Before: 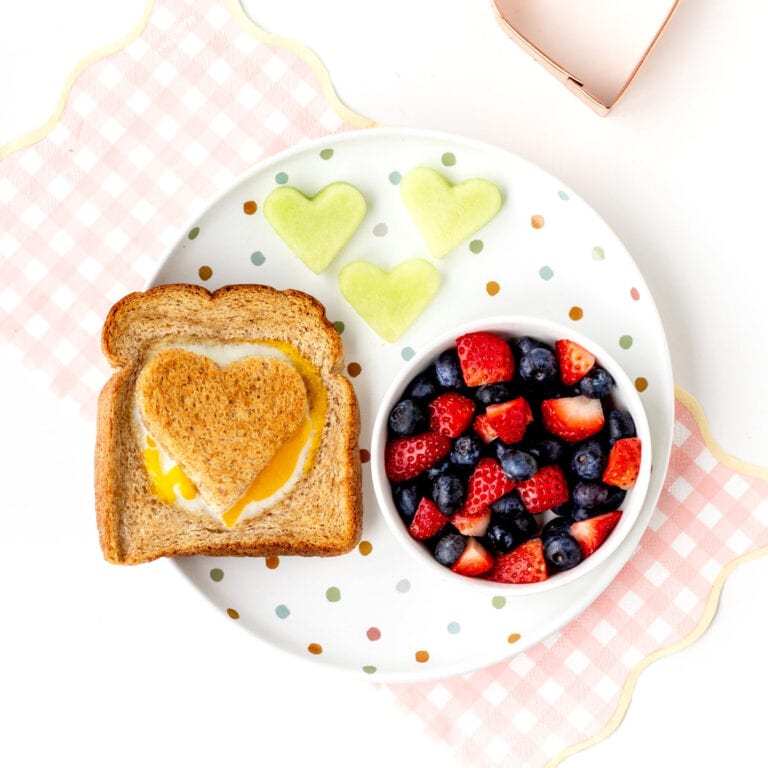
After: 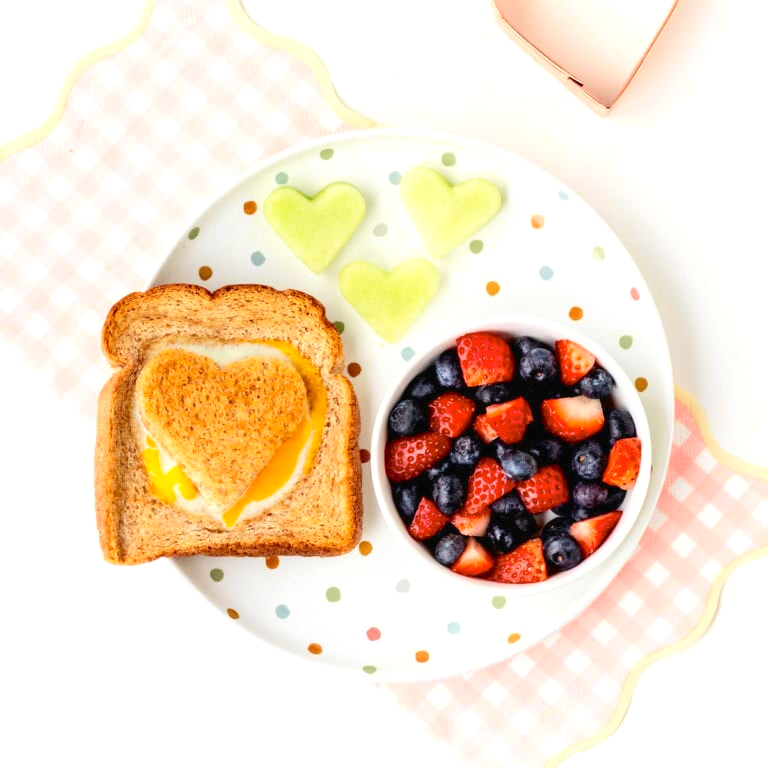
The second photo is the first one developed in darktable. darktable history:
tone curve: curves: ch0 [(0, 0.014) (0.036, 0.047) (0.15, 0.156) (0.27, 0.258) (0.511, 0.506) (0.761, 0.741) (1, 0.919)]; ch1 [(0, 0) (0.179, 0.173) (0.322, 0.32) (0.429, 0.431) (0.502, 0.5) (0.519, 0.522) (0.562, 0.575) (0.631, 0.65) (0.72, 0.692) (1, 1)]; ch2 [(0, 0) (0.29, 0.295) (0.404, 0.436) (0.497, 0.498) (0.533, 0.556) (0.599, 0.607) (0.696, 0.707) (1, 1)], color space Lab, independent channels, preserve colors none
exposure: exposure 0.497 EV, compensate highlight preservation false
